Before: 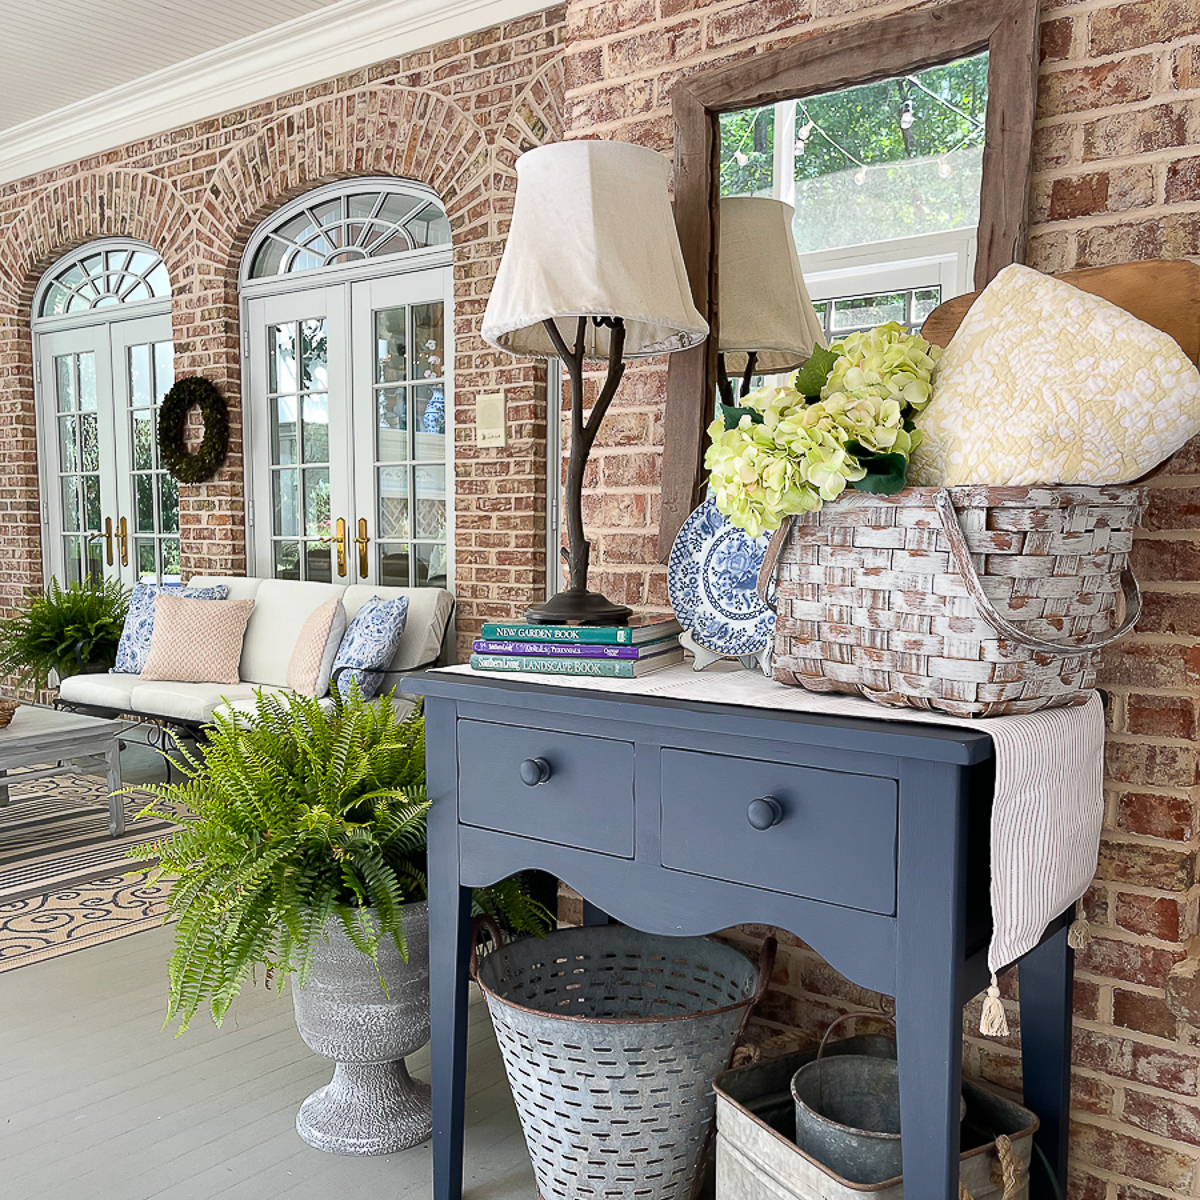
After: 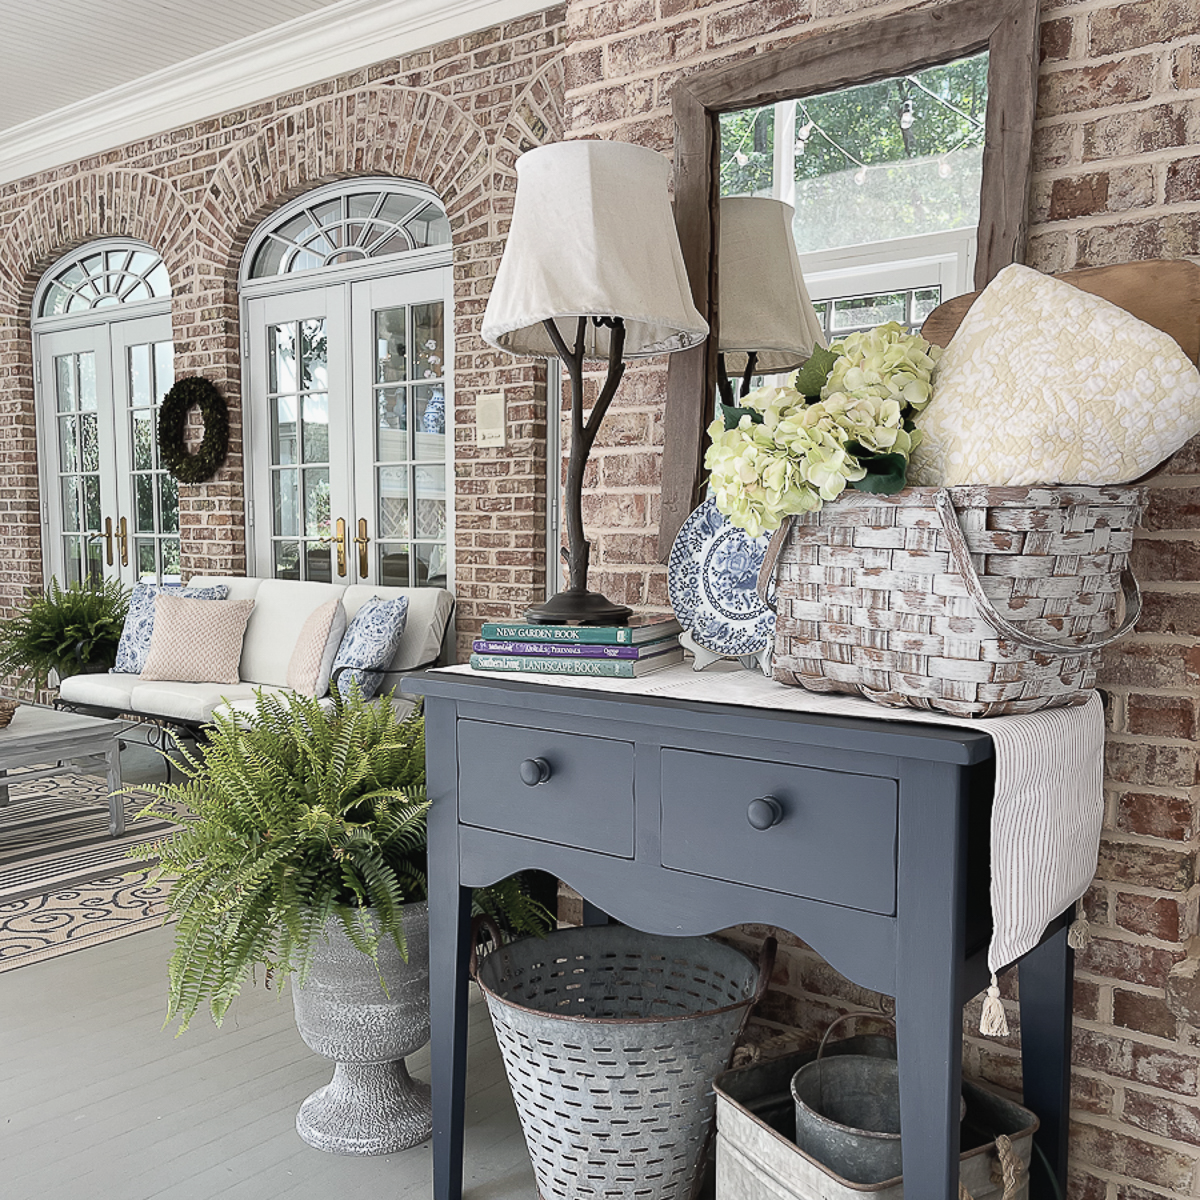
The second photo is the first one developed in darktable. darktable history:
contrast brightness saturation: contrast -0.05, saturation -0.41
